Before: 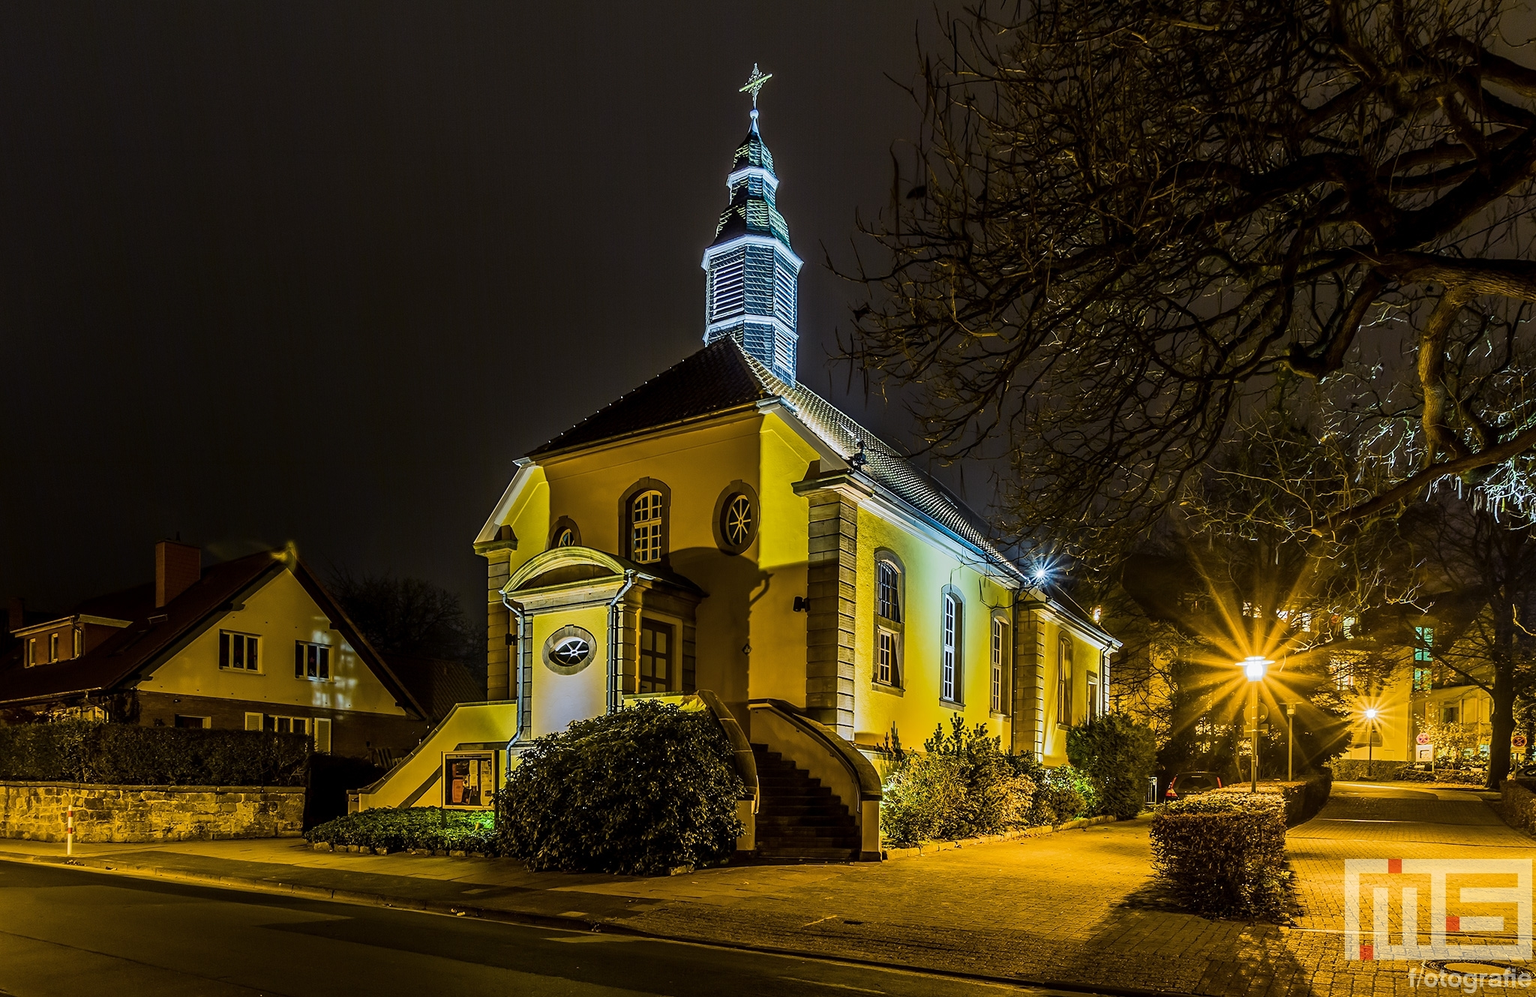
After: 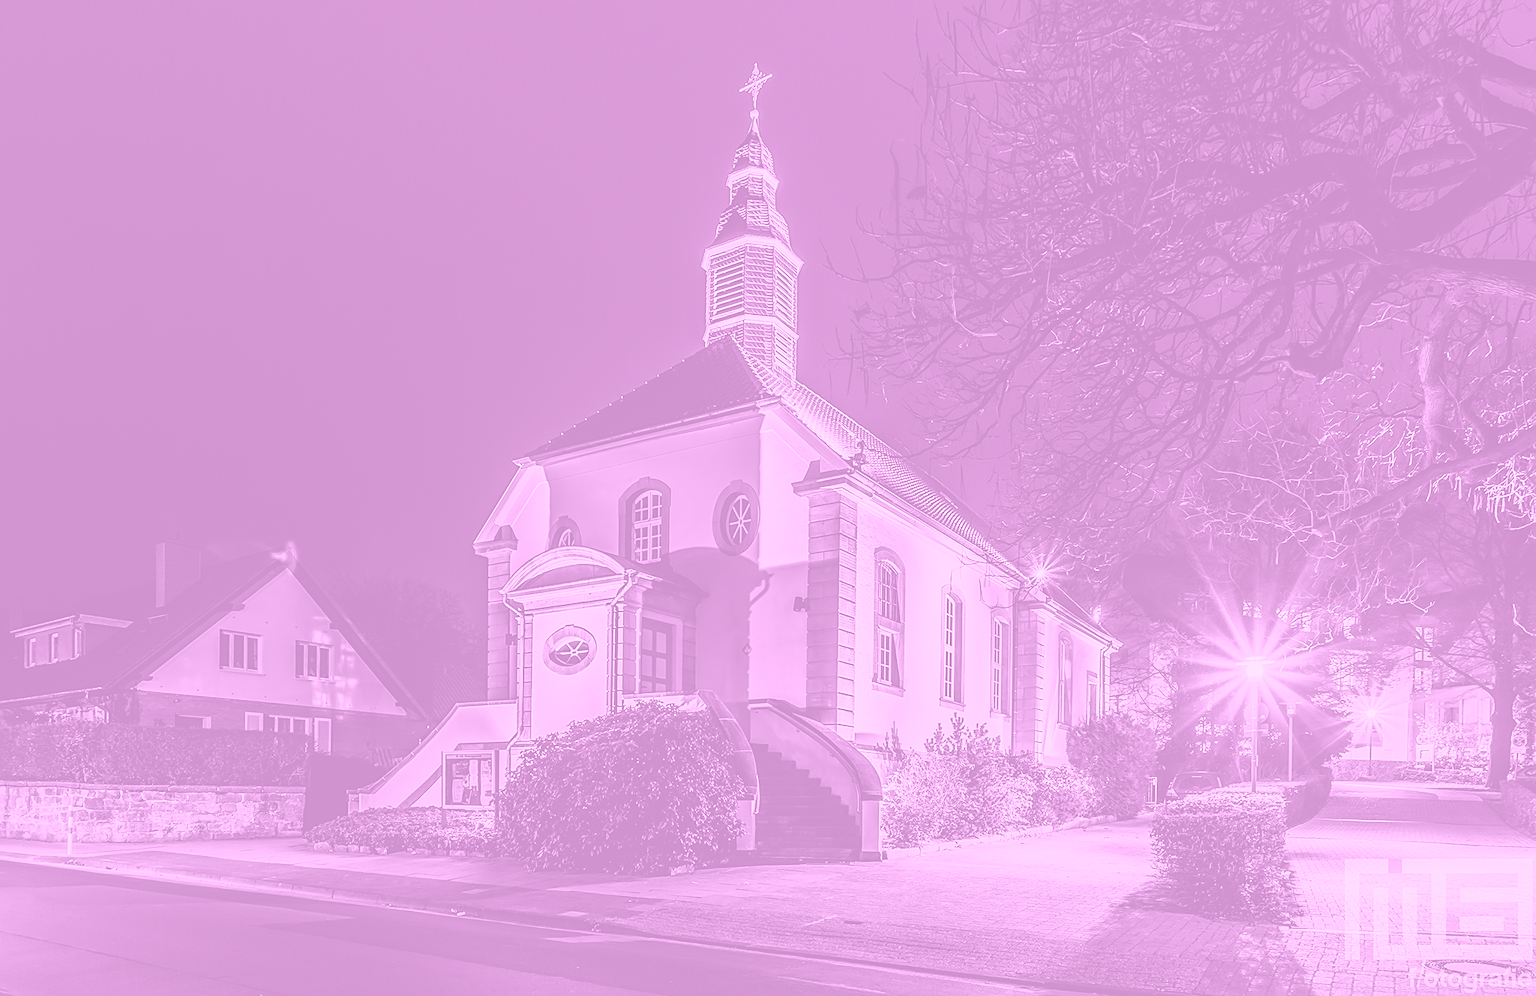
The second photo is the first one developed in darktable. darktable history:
sharpen: on, module defaults
colorize: hue 331.2°, saturation 75%, source mix 30.28%, lightness 70.52%, version 1
